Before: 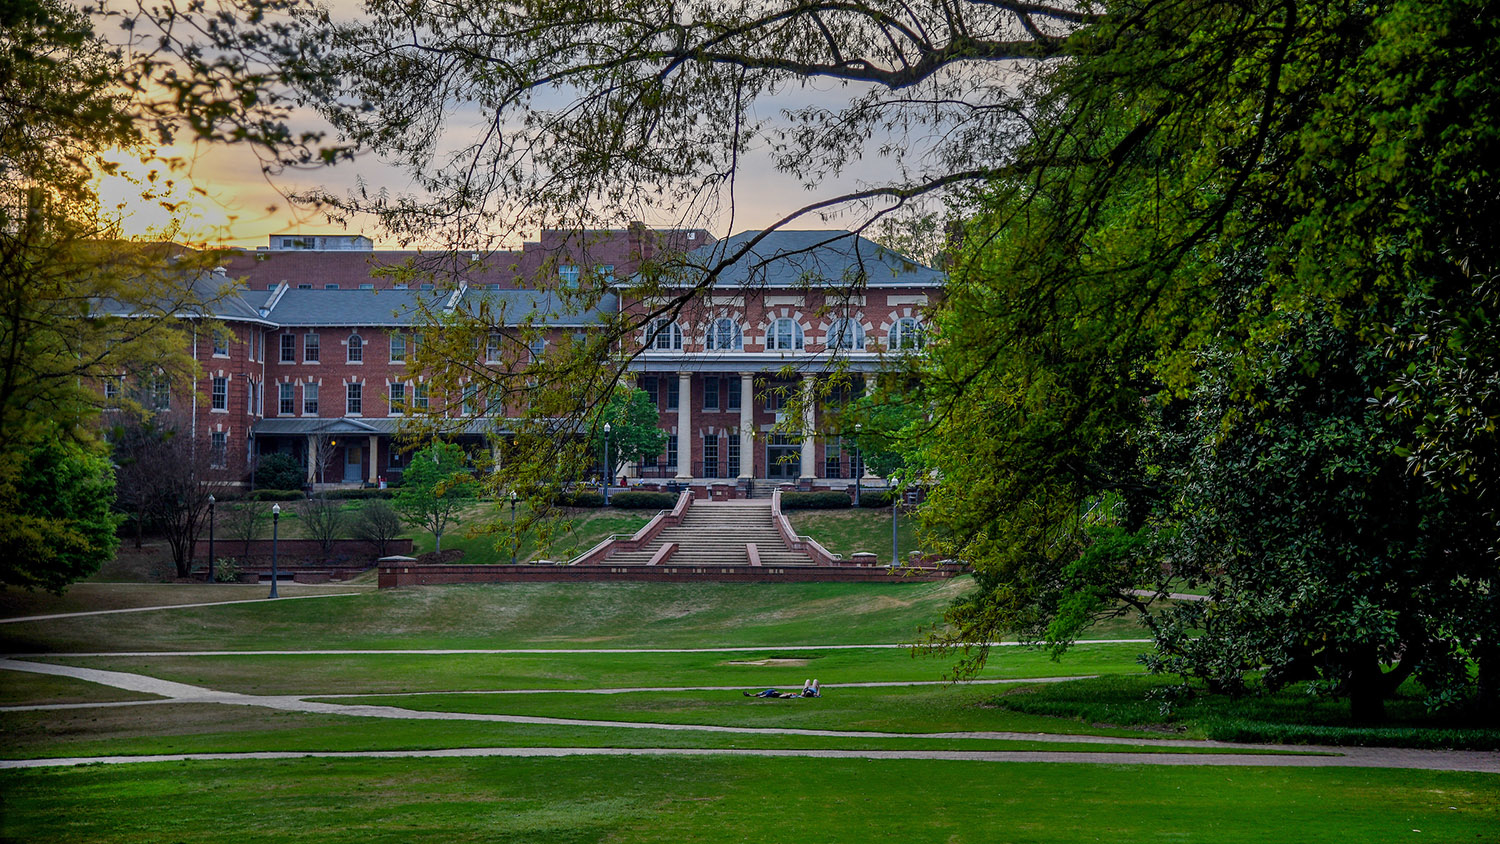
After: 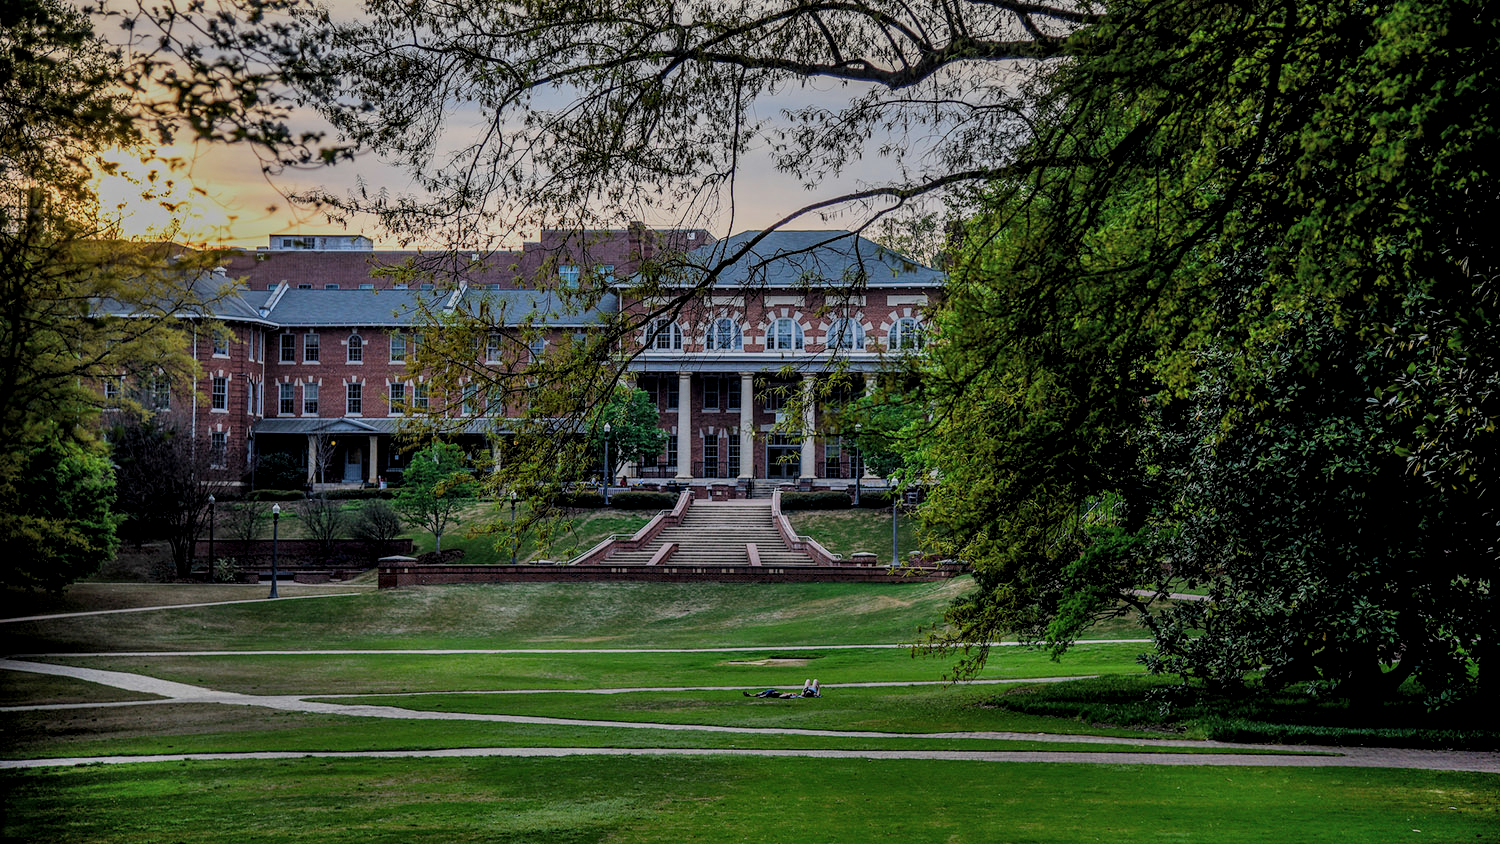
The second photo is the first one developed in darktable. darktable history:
local contrast: detail 130%
filmic rgb: black relative exposure -7.65 EV, white relative exposure 4.56 EV, hardness 3.61, add noise in highlights 0.001, preserve chrominance luminance Y, color science v3 (2019), use custom middle-gray values true, contrast in highlights soft
